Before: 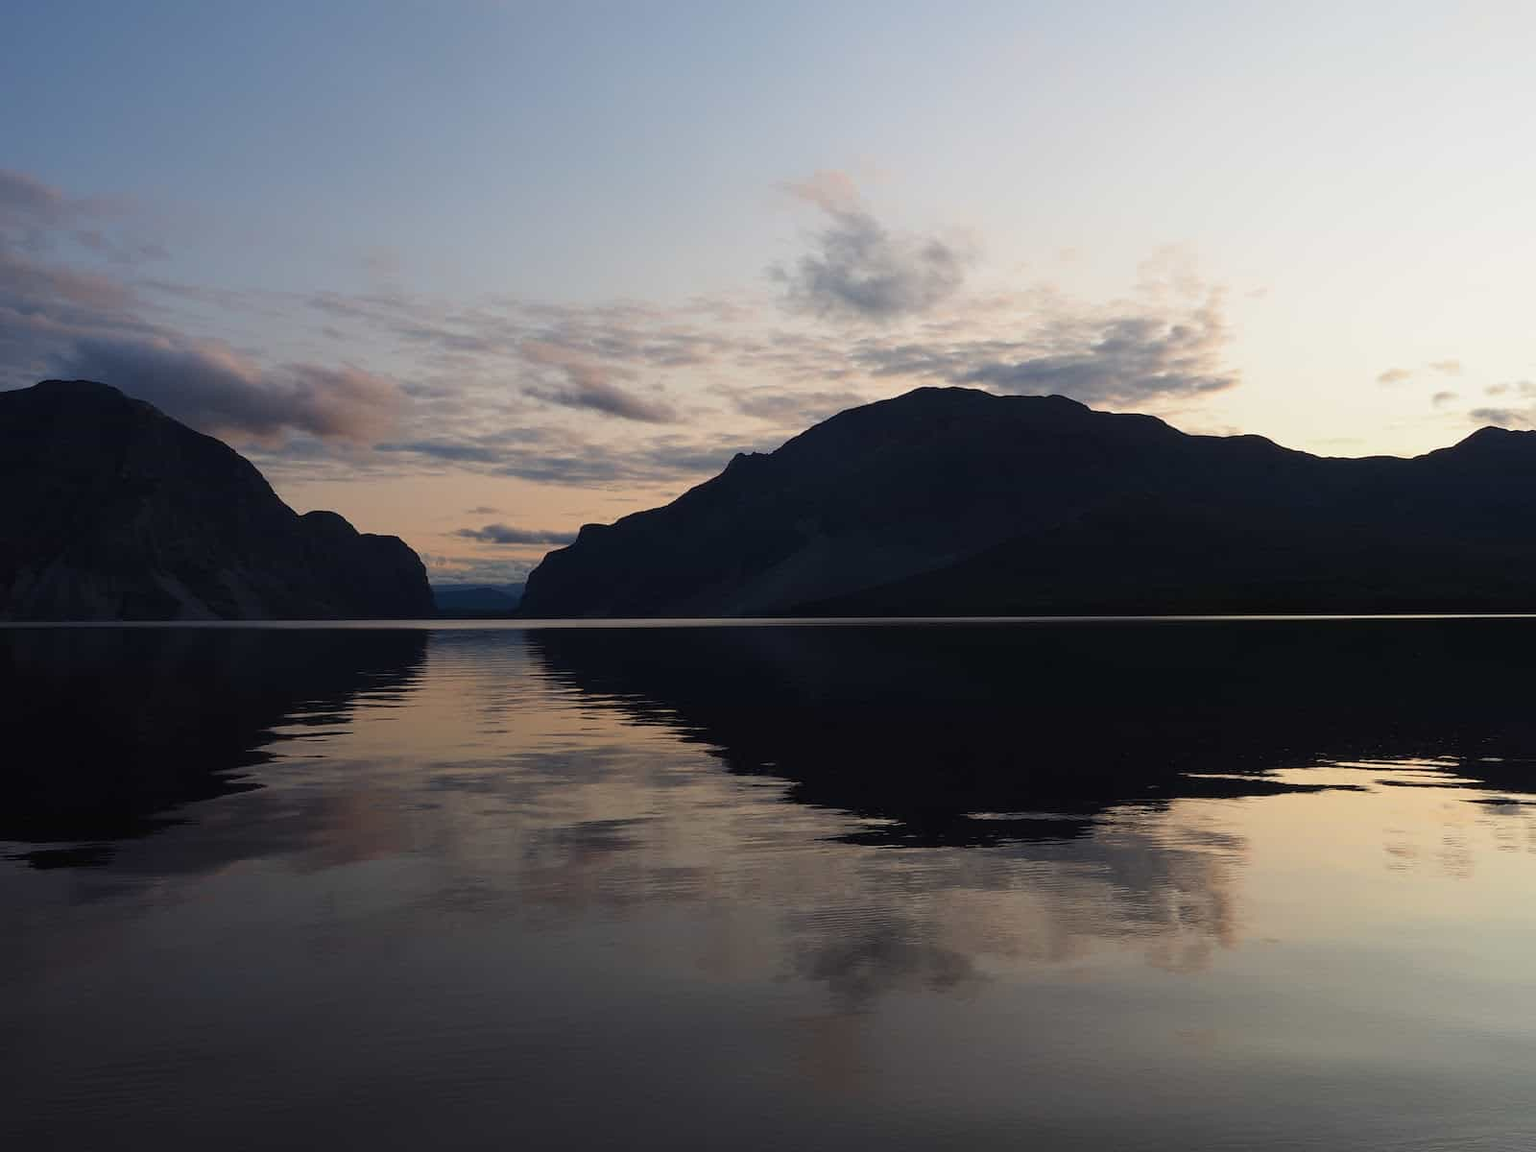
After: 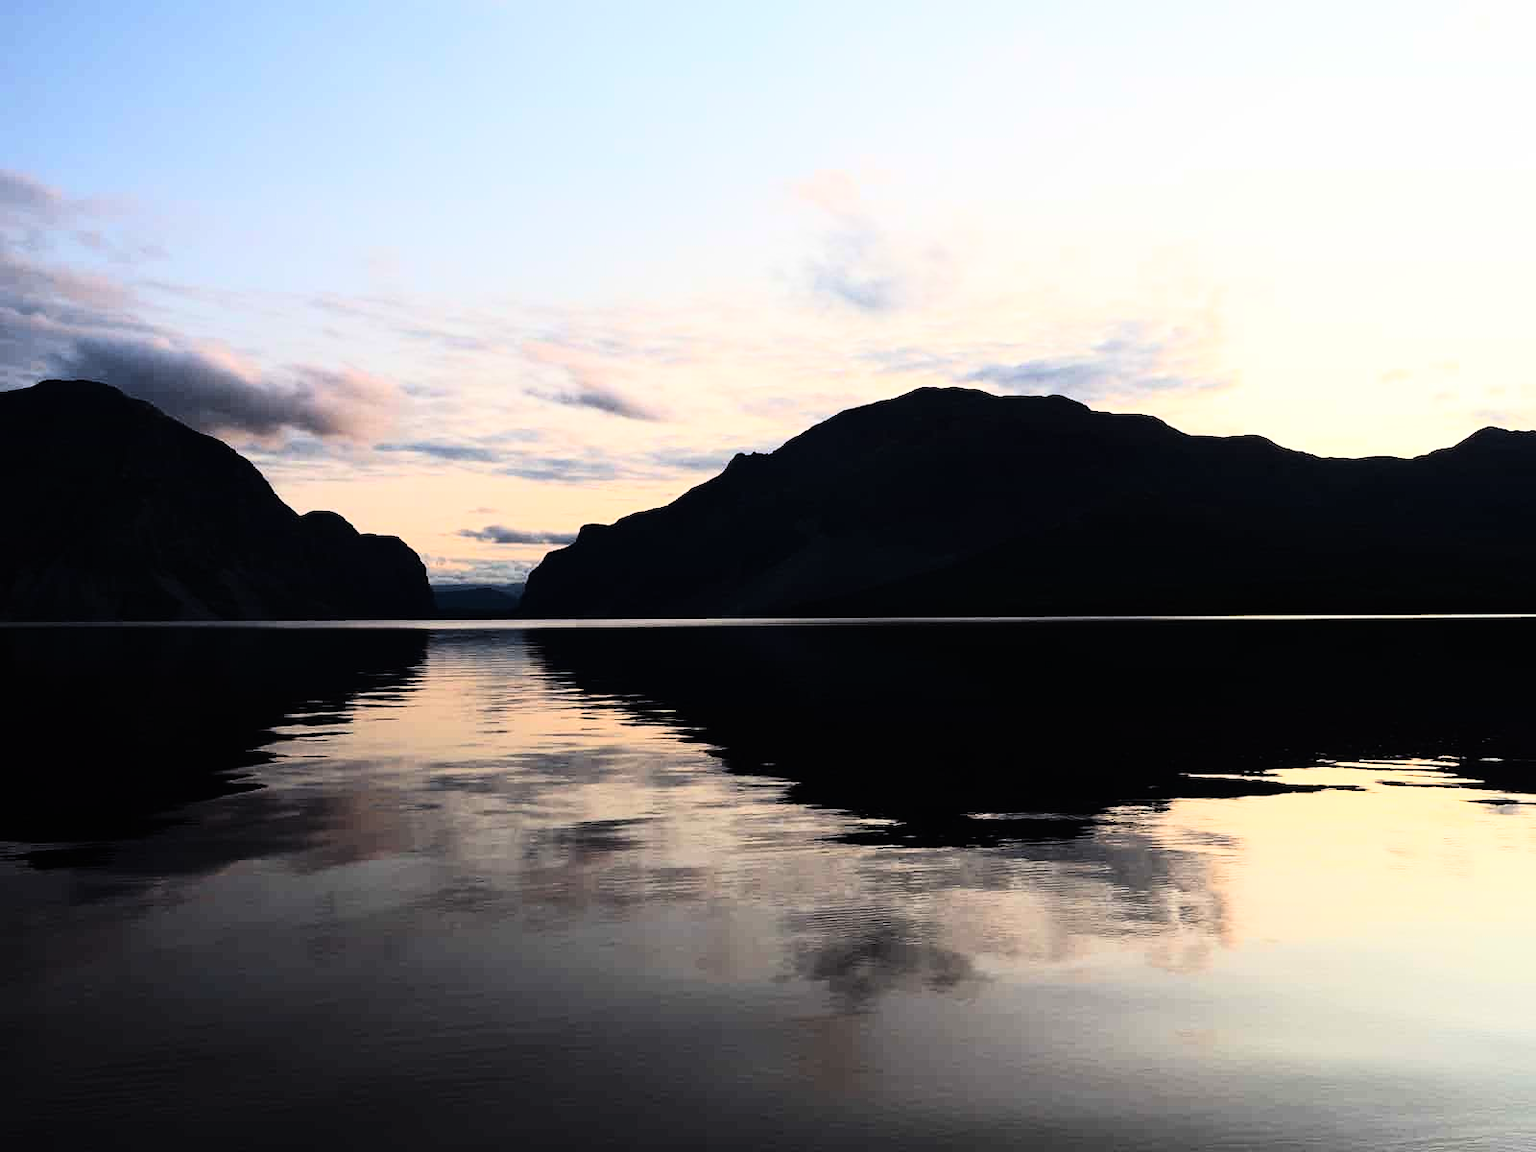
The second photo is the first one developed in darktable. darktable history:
exposure: exposure 0.207 EV, compensate highlight preservation false
rgb curve: curves: ch0 [(0, 0) (0.21, 0.15) (0.24, 0.21) (0.5, 0.75) (0.75, 0.96) (0.89, 0.99) (1, 1)]; ch1 [(0, 0.02) (0.21, 0.13) (0.25, 0.2) (0.5, 0.67) (0.75, 0.9) (0.89, 0.97) (1, 1)]; ch2 [(0, 0.02) (0.21, 0.13) (0.25, 0.2) (0.5, 0.67) (0.75, 0.9) (0.89, 0.97) (1, 1)], compensate middle gray true
